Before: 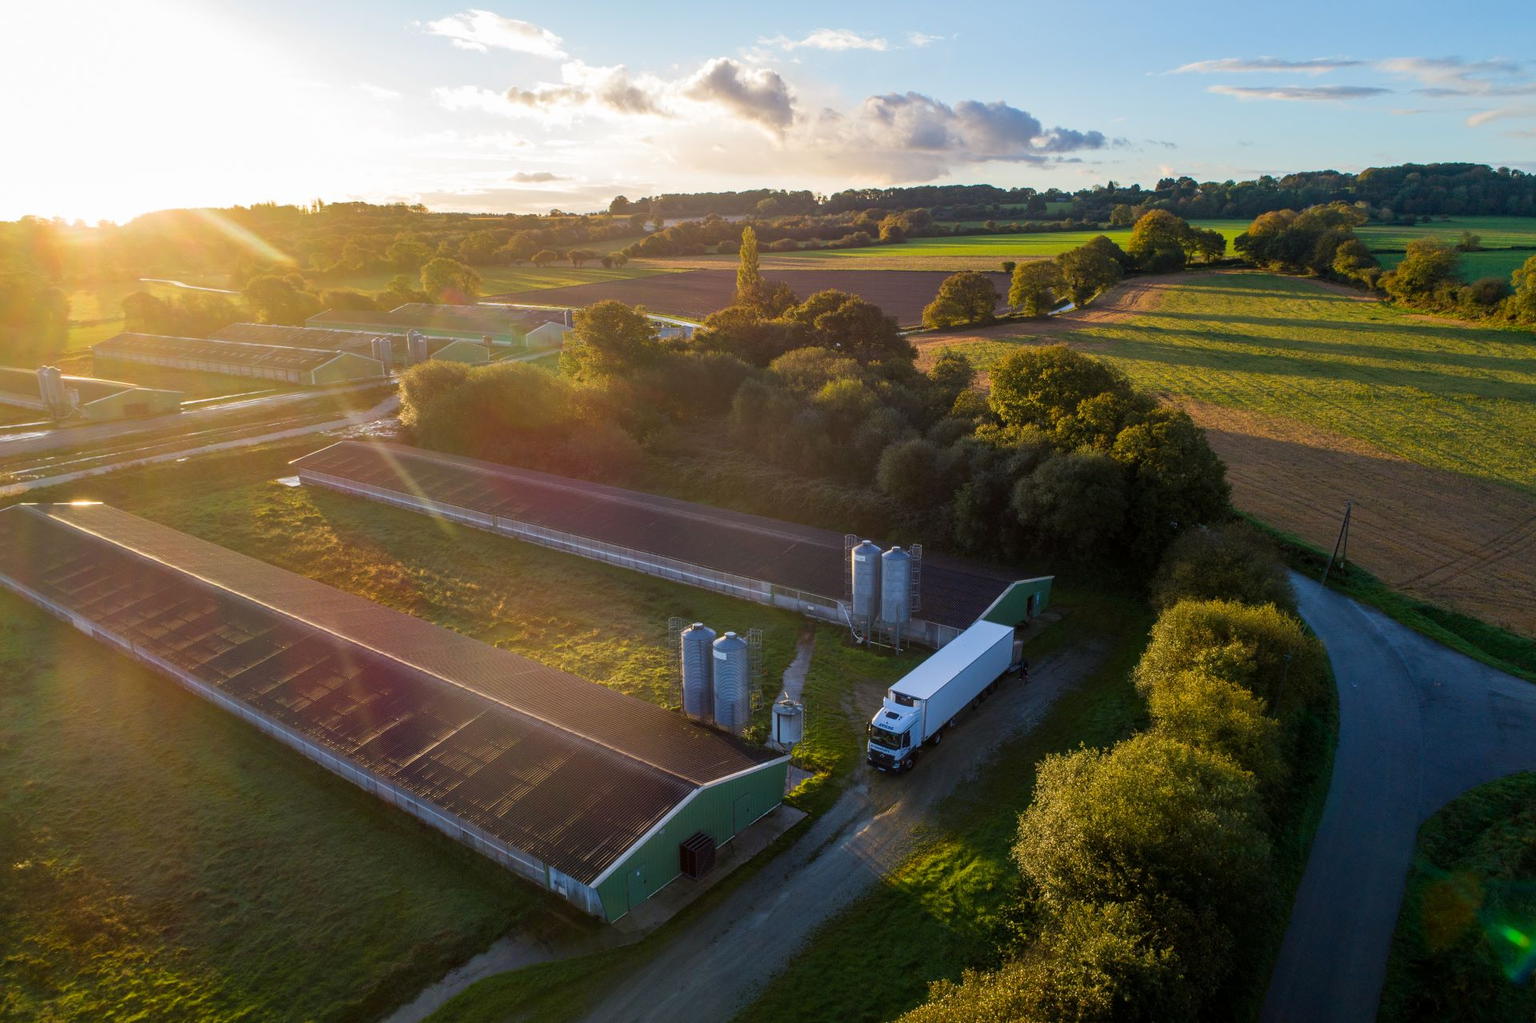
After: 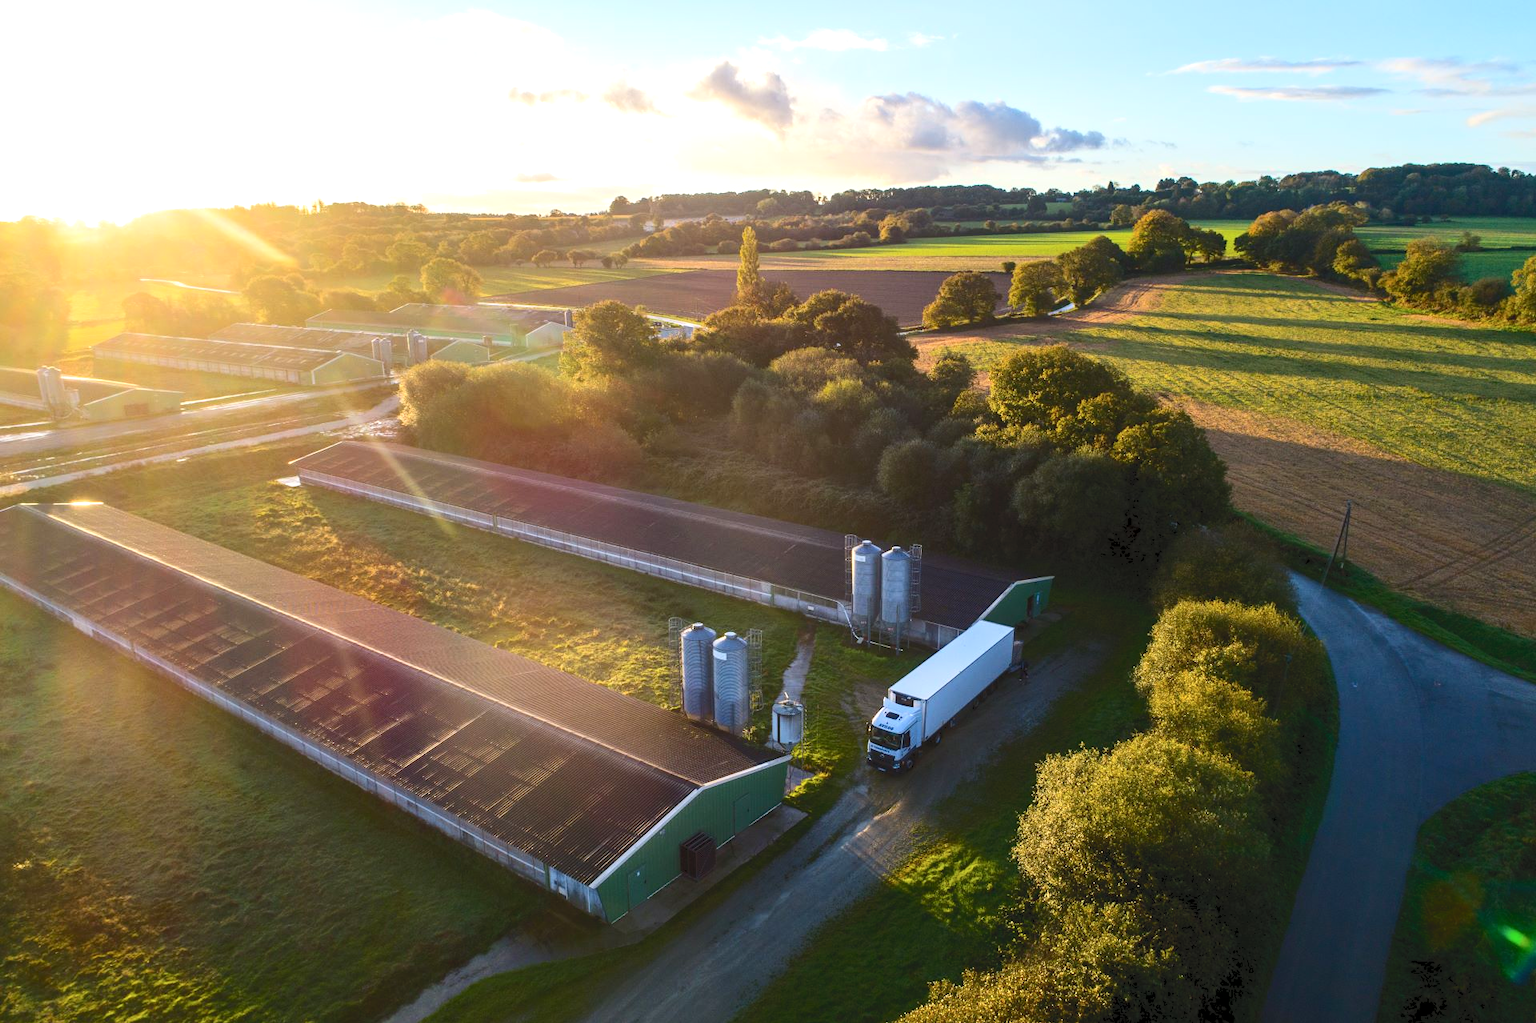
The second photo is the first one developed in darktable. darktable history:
exposure: black level correction 0.001, exposure 0.499 EV, compensate highlight preservation false
tone curve: curves: ch0 [(0, 0) (0.003, 0.077) (0.011, 0.089) (0.025, 0.105) (0.044, 0.122) (0.069, 0.134) (0.1, 0.151) (0.136, 0.171) (0.177, 0.198) (0.224, 0.23) (0.277, 0.273) (0.335, 0.343) (0.399, 0.422) (0.468, 0.508) (0.543, 0.601) (0.623, 0.695) (0.709, 0.782) (0.801, 0.866) (0.898, 0.934) (1, 1)], color space Lab, independent channels, preserve colors none
